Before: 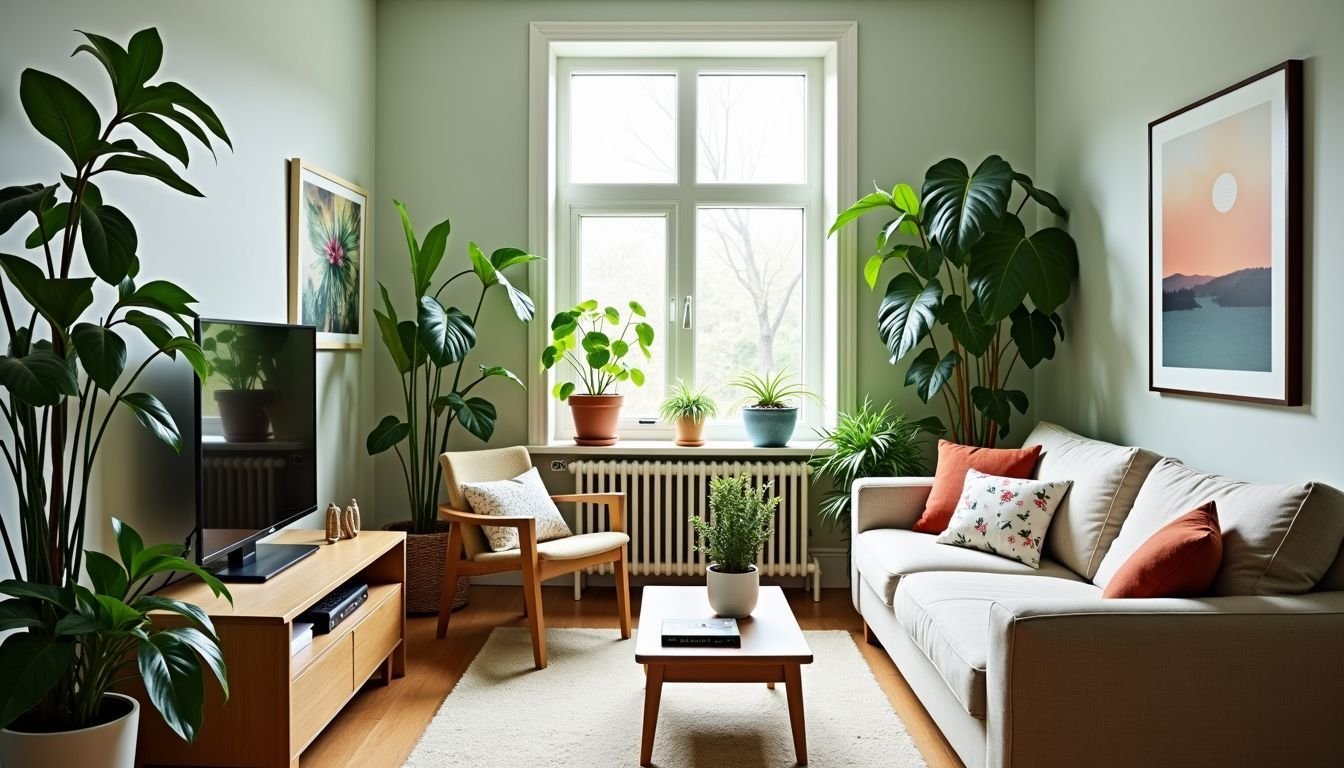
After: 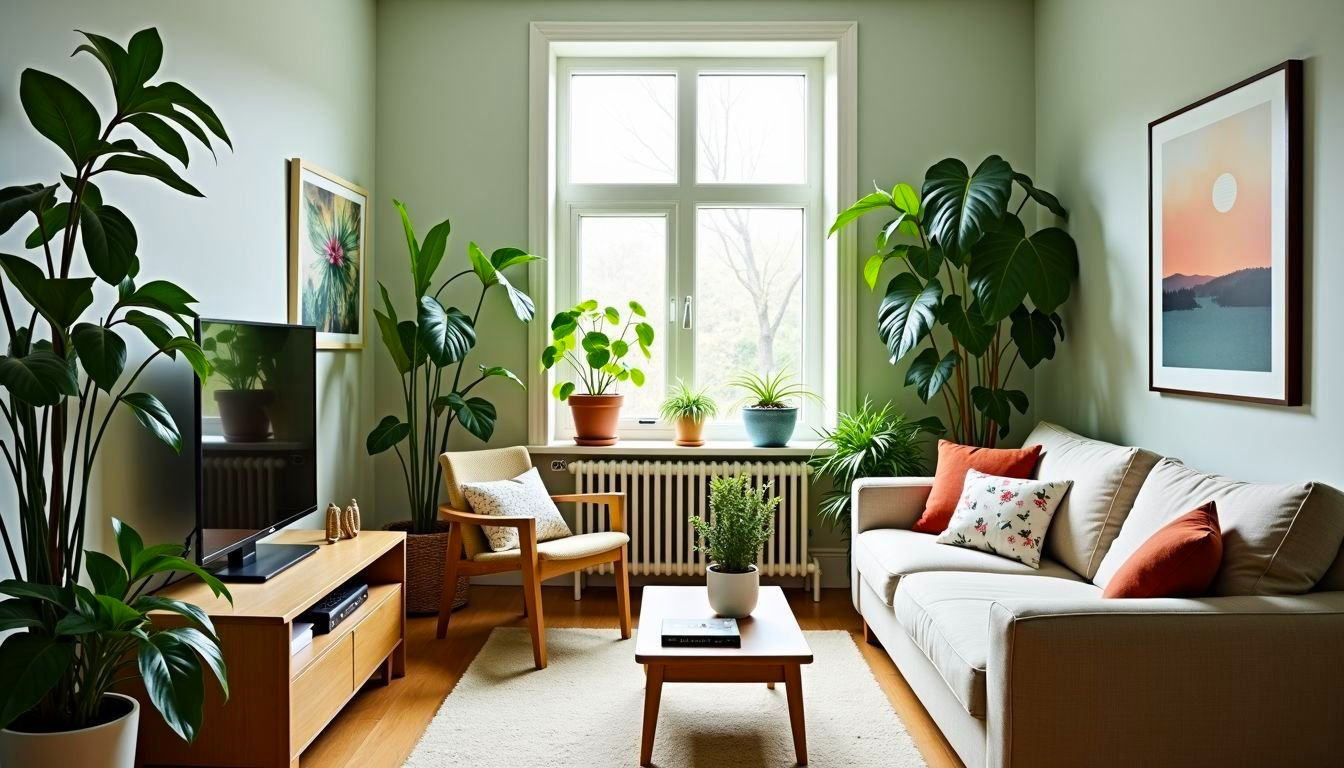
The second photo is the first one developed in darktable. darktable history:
color balance rgb: perceptual saturation grading › global saturation 19.862%
